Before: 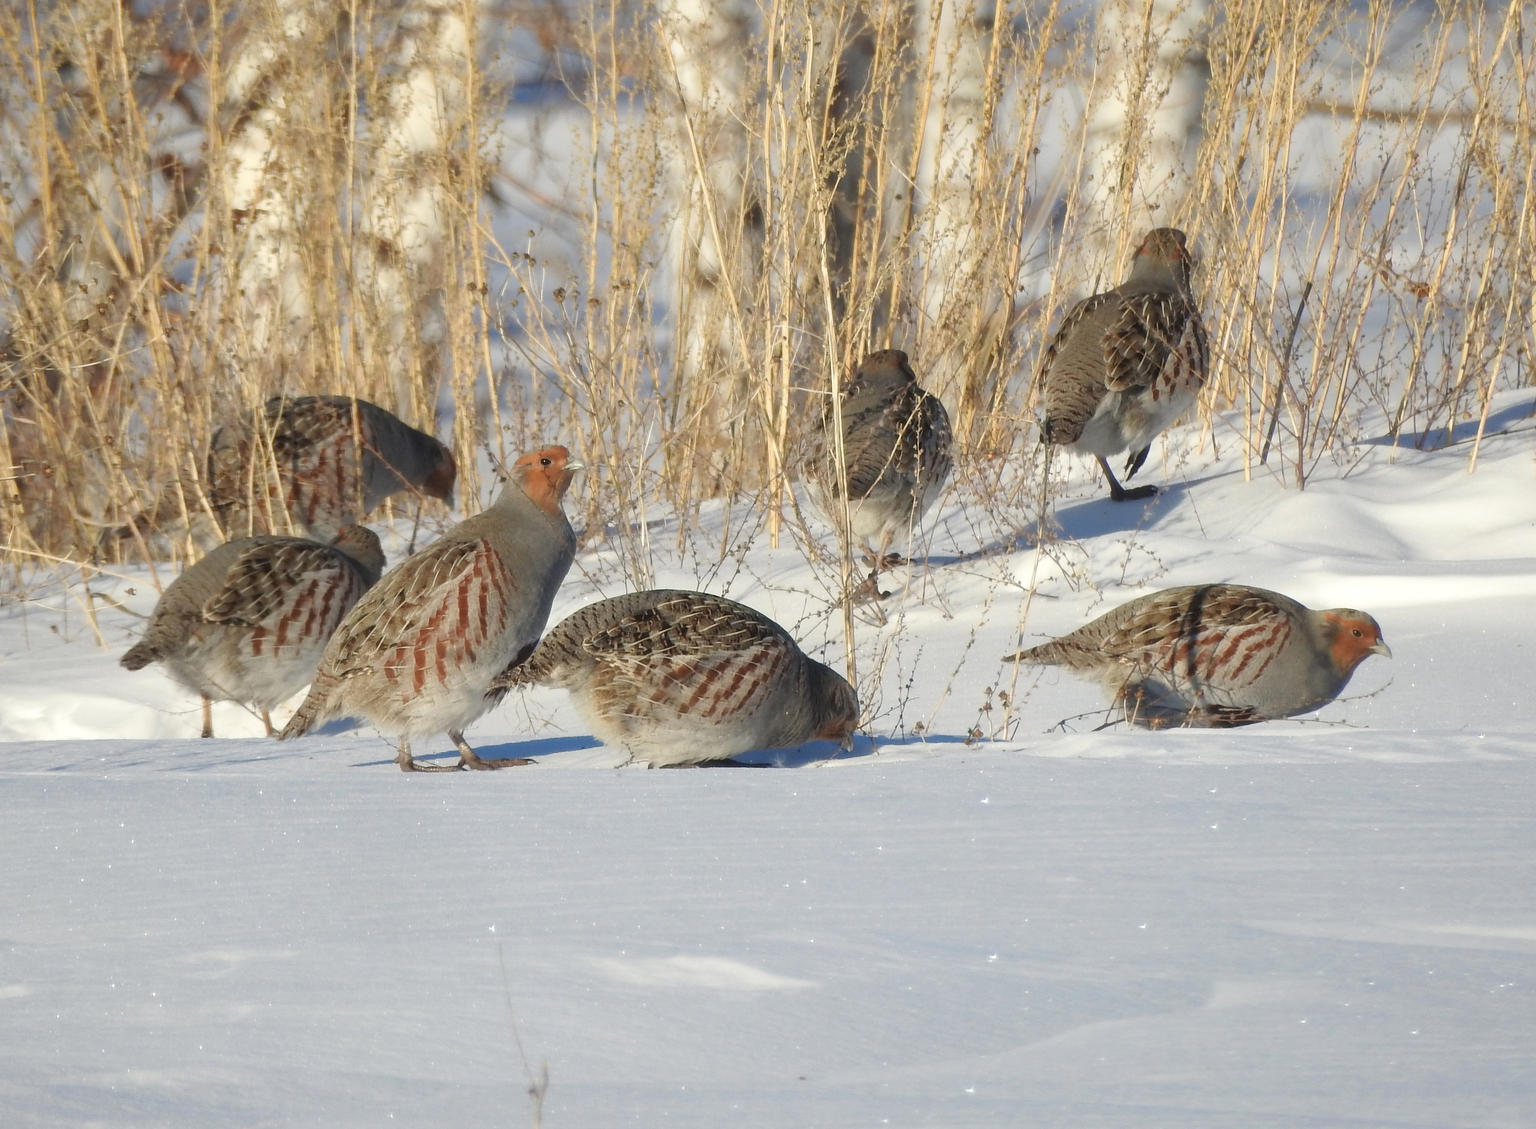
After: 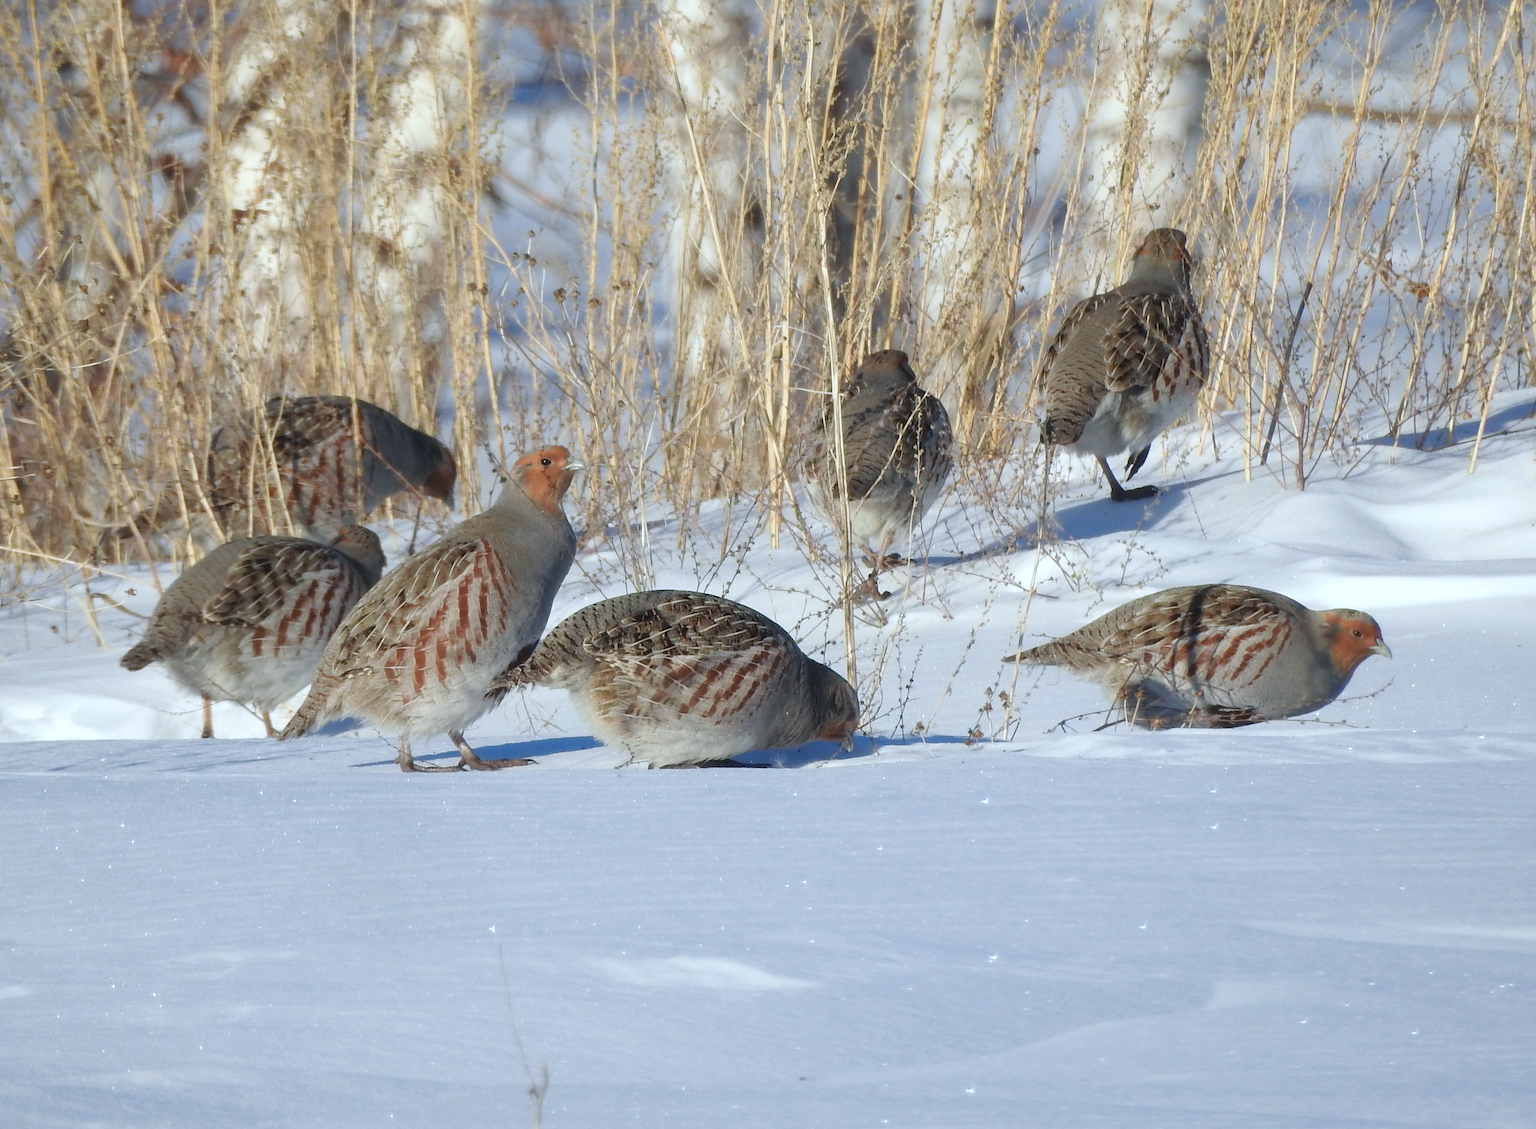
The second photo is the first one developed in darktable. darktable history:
color calibration: x 0.37, y 0.382, temperature 4313.32 K
exposure: black level correction 0.002, compensate highlight preservation false
